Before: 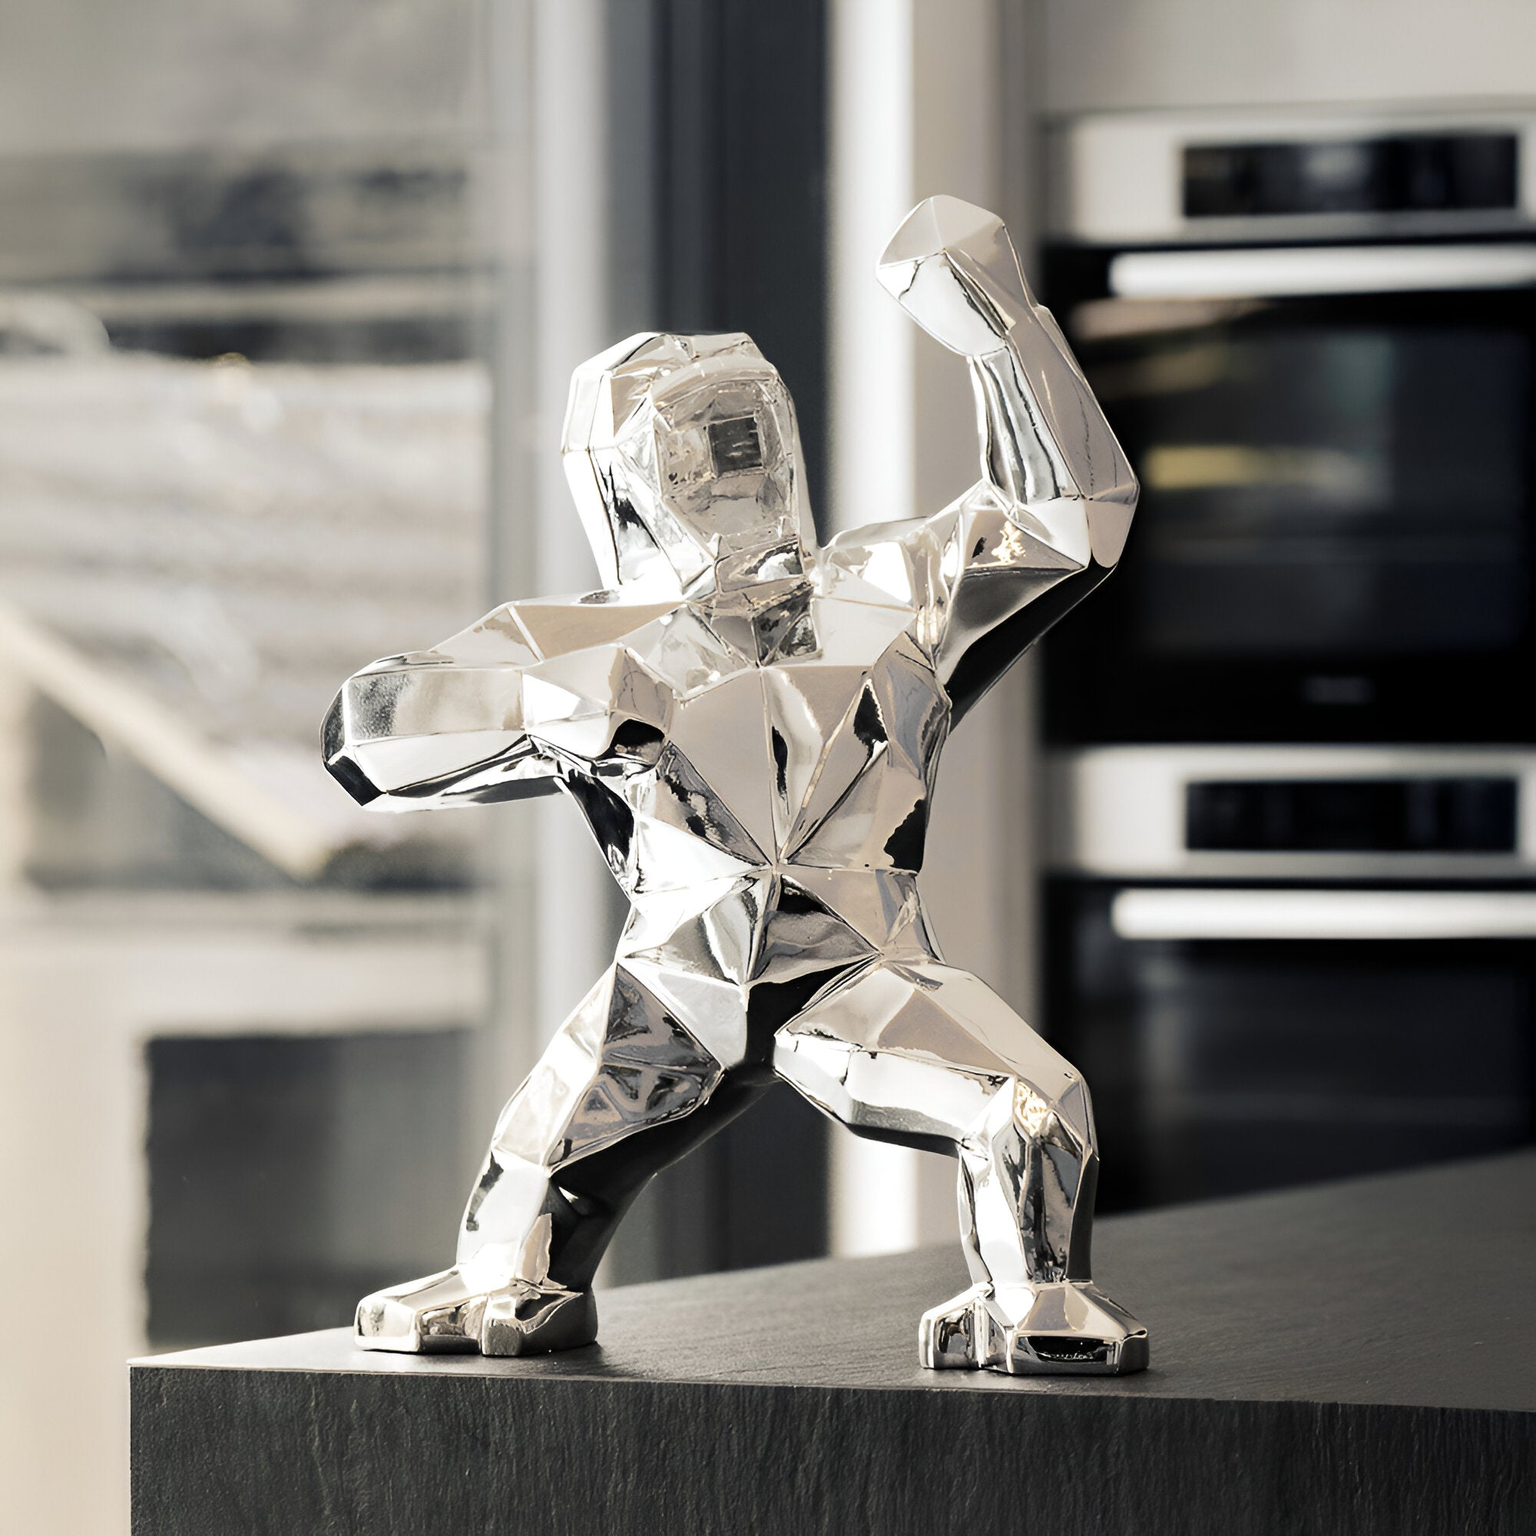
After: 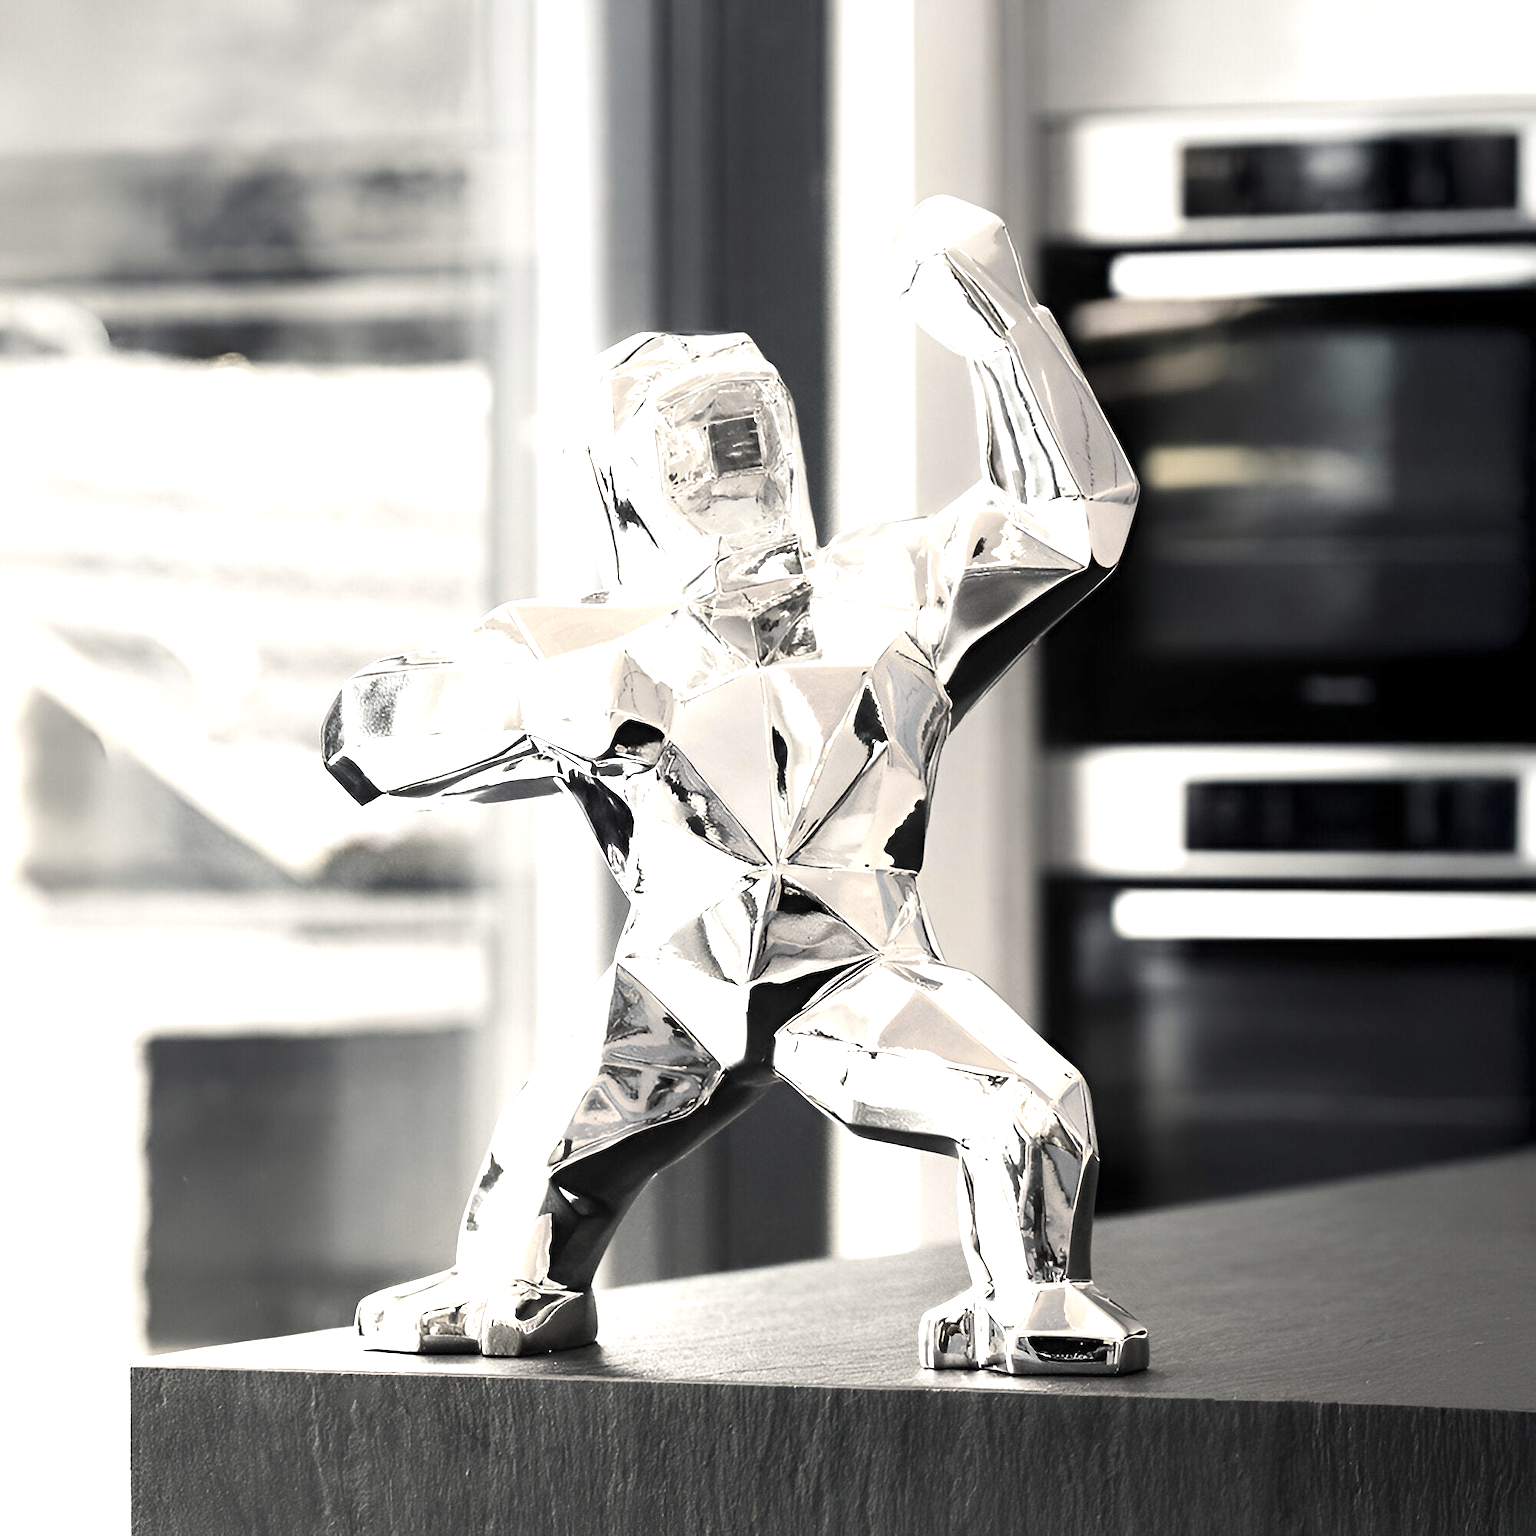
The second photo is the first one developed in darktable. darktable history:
color correction: highlights b* 0.062, saturation 0.553
exposure: exposure 1 EV, compensate exposure bias true, compensate highlight preservation false
